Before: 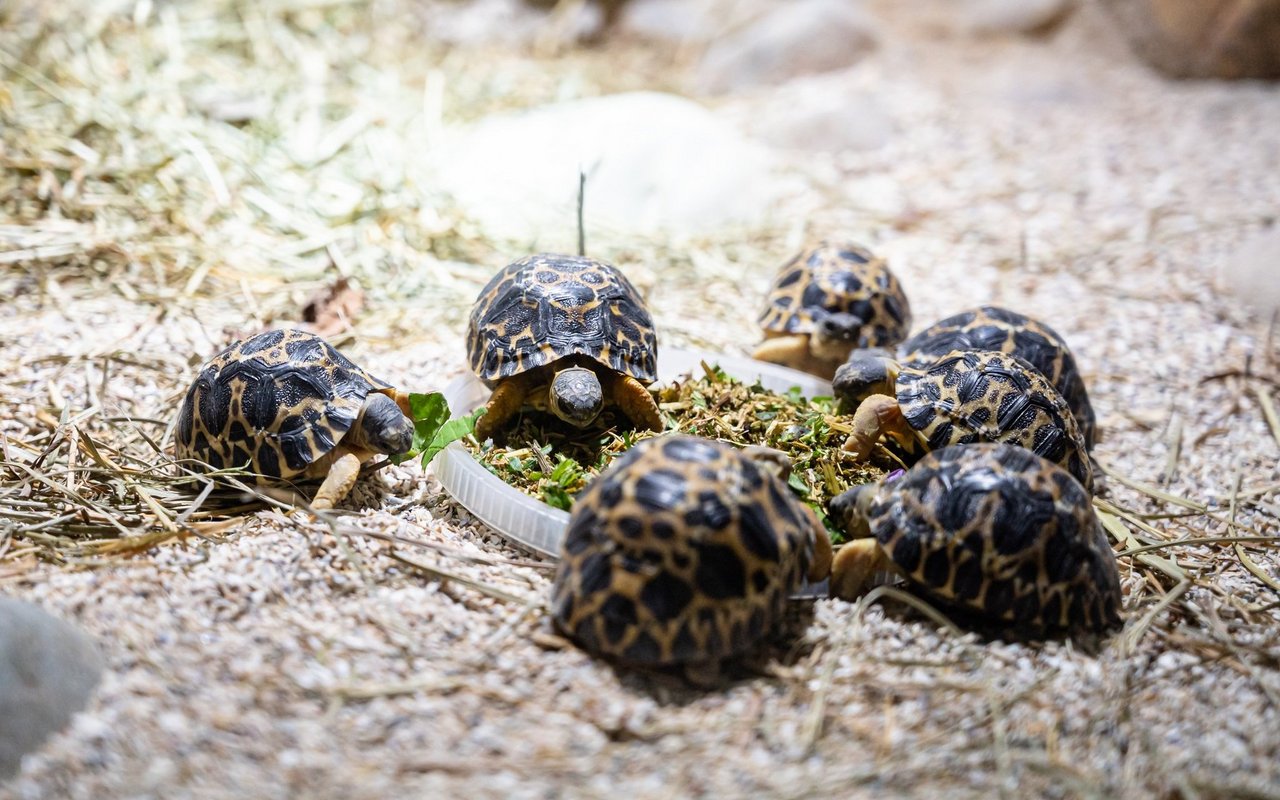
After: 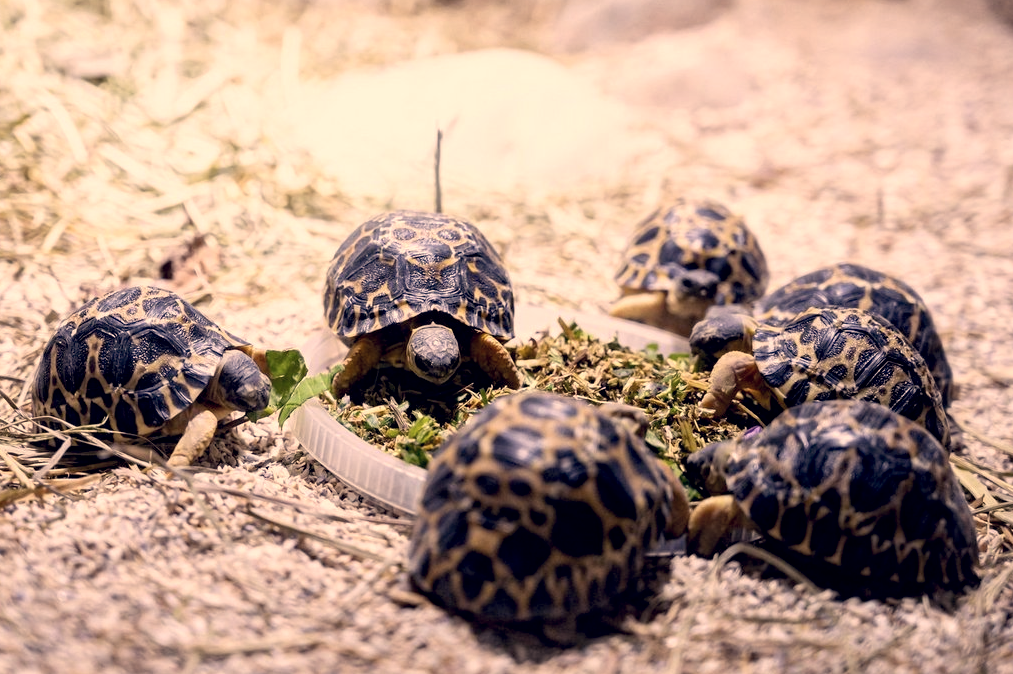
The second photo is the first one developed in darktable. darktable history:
color correction: highlights a* 19.59, highlights b* 27.49, shadows a* 3.46, shadows b* -17.28, saturation 0.73
crop: left 11.225%, top 5.381%, right 9.565%, bottom 10.314%
exposure: black level correction 0.009, compensate highlight preservation false
